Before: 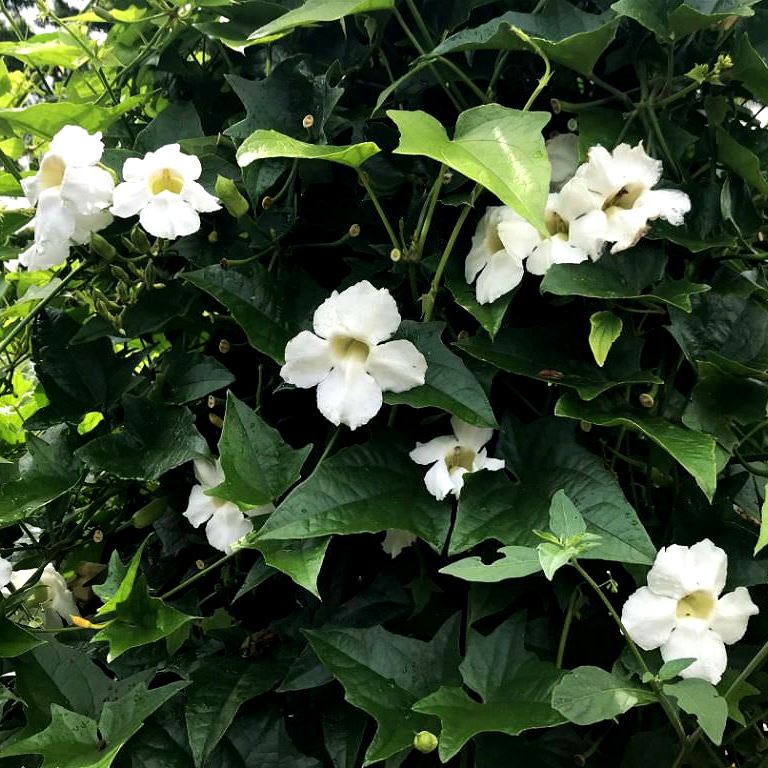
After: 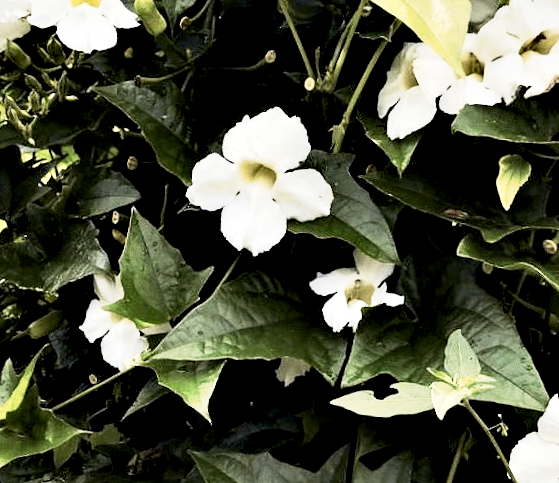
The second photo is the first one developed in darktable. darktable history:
tone curve: curves: ch0 [(0, 0) (0.765, 0.816) (1, 1)]; ch1 [(0, 0) (0.425, 0.464) (0.5, 0.5) (0.531, 0.522) (0.588, 0.575) (0.994, 0.939)]; ch2 [(0, 0) (0.398, 0.435) (0.455, 0.481) (0.501, 0.504) (0.529, 0.544) (0.584, 0.585) (1, 0.911)], color space Lab, independent channels, preserve colors none
crop and rotate: angle -4.02°, left 9.869%, top 20.639%, right 12.342%, bottom 12.081%
contrast equalizer: y [[0.6 ×6], [0.55 ×6], [0 ×6], [0 ×6], [0 ×6]]
tone equalizer: on, module defaults
base curve: curves: ch0 [(0, 0) (0.088, 0.125) (0.176, 0.251) (0.354, 0.501) (0.613, 0.749) (1, 0.877)], preserve colors none
